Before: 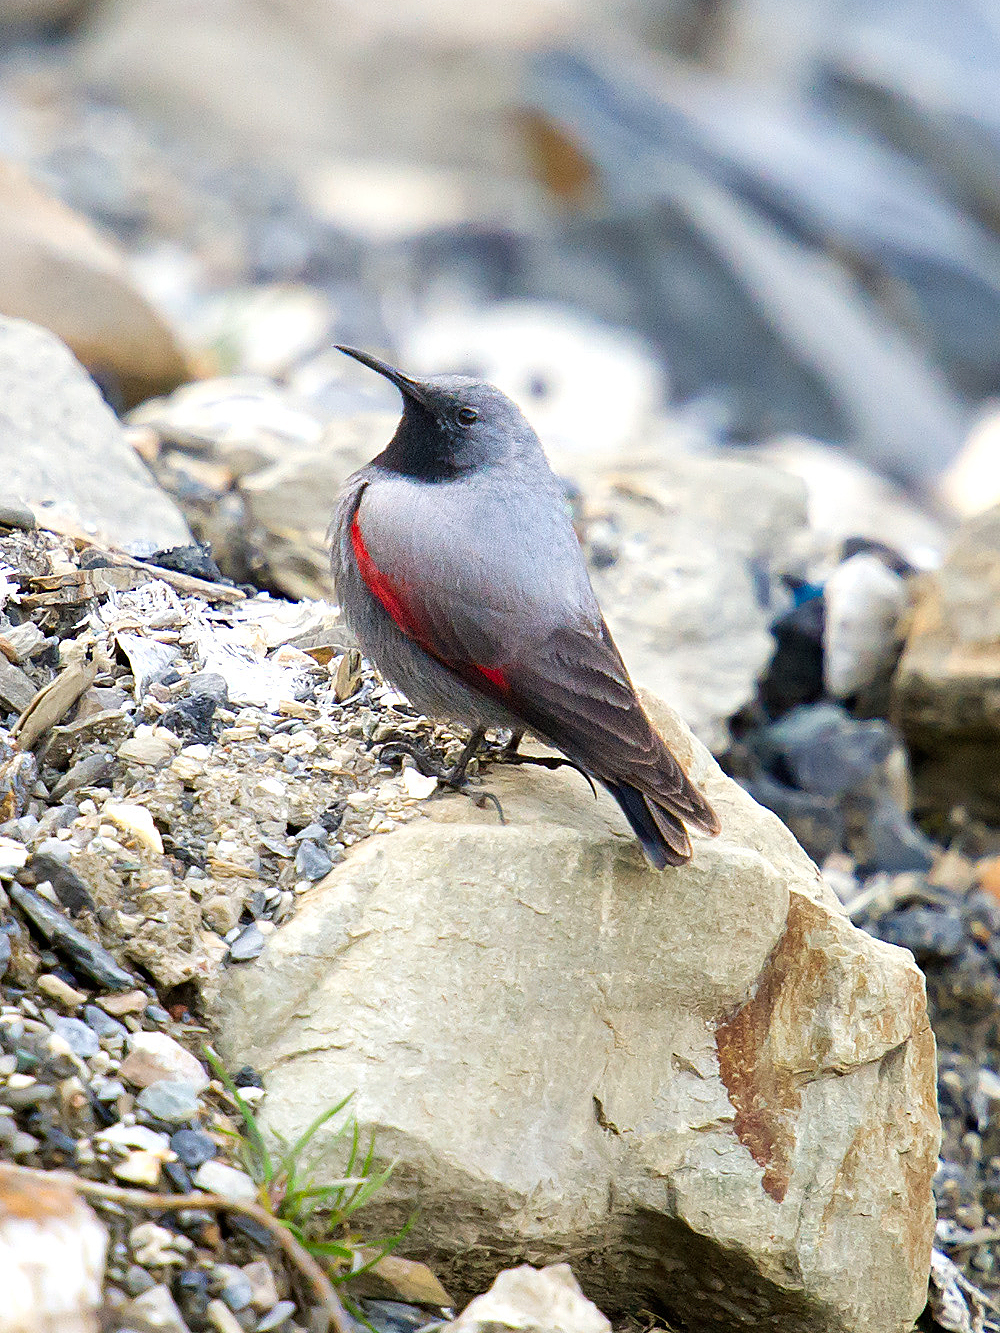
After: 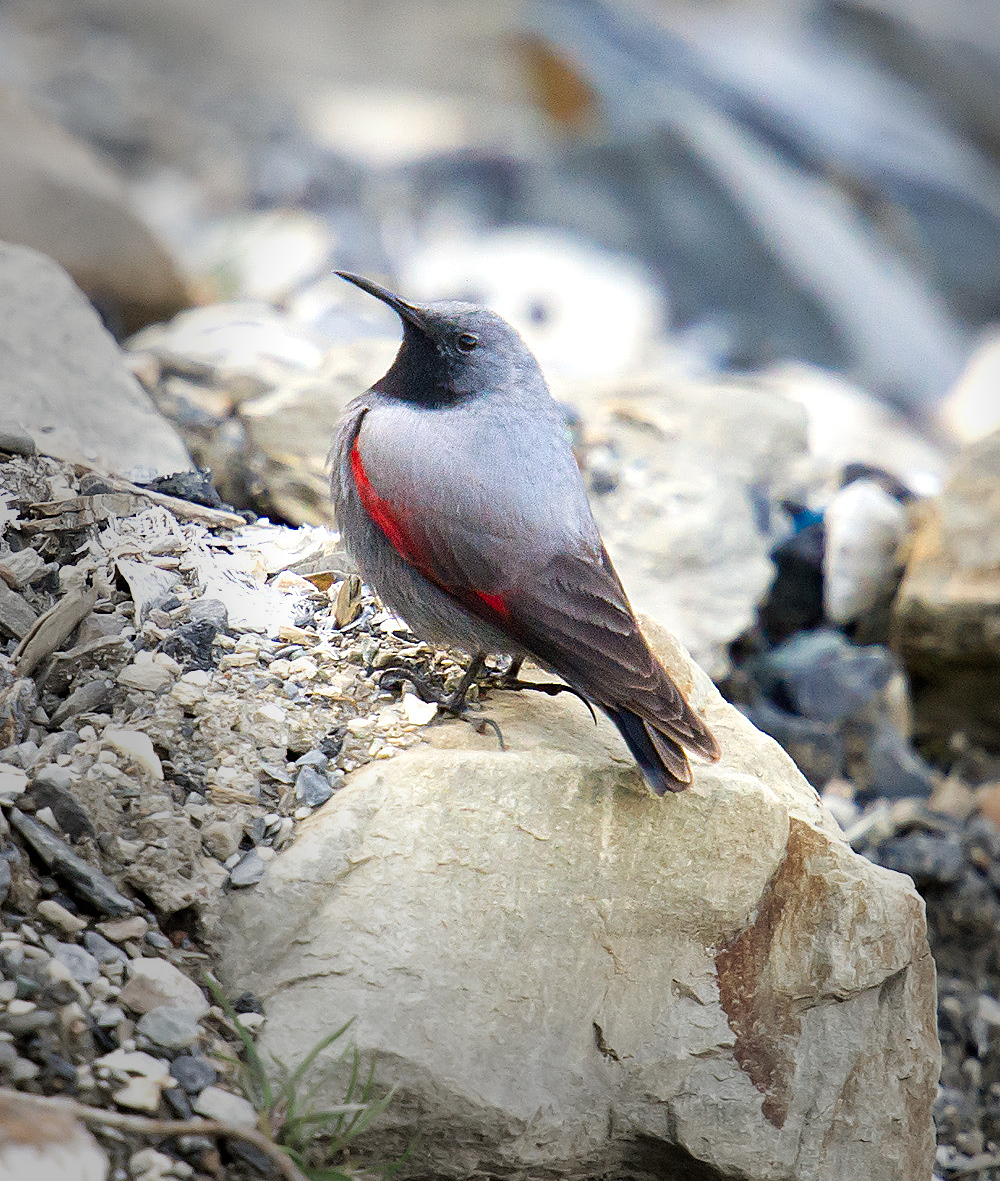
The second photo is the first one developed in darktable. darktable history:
vignetting: fall-off start 66.69%, fall-off radius 39.63%, center (0.216, -0.228), automatic ratio true, width/height ratio 0.675
crop and rotate: top 5.562%, bottom 5.791%
